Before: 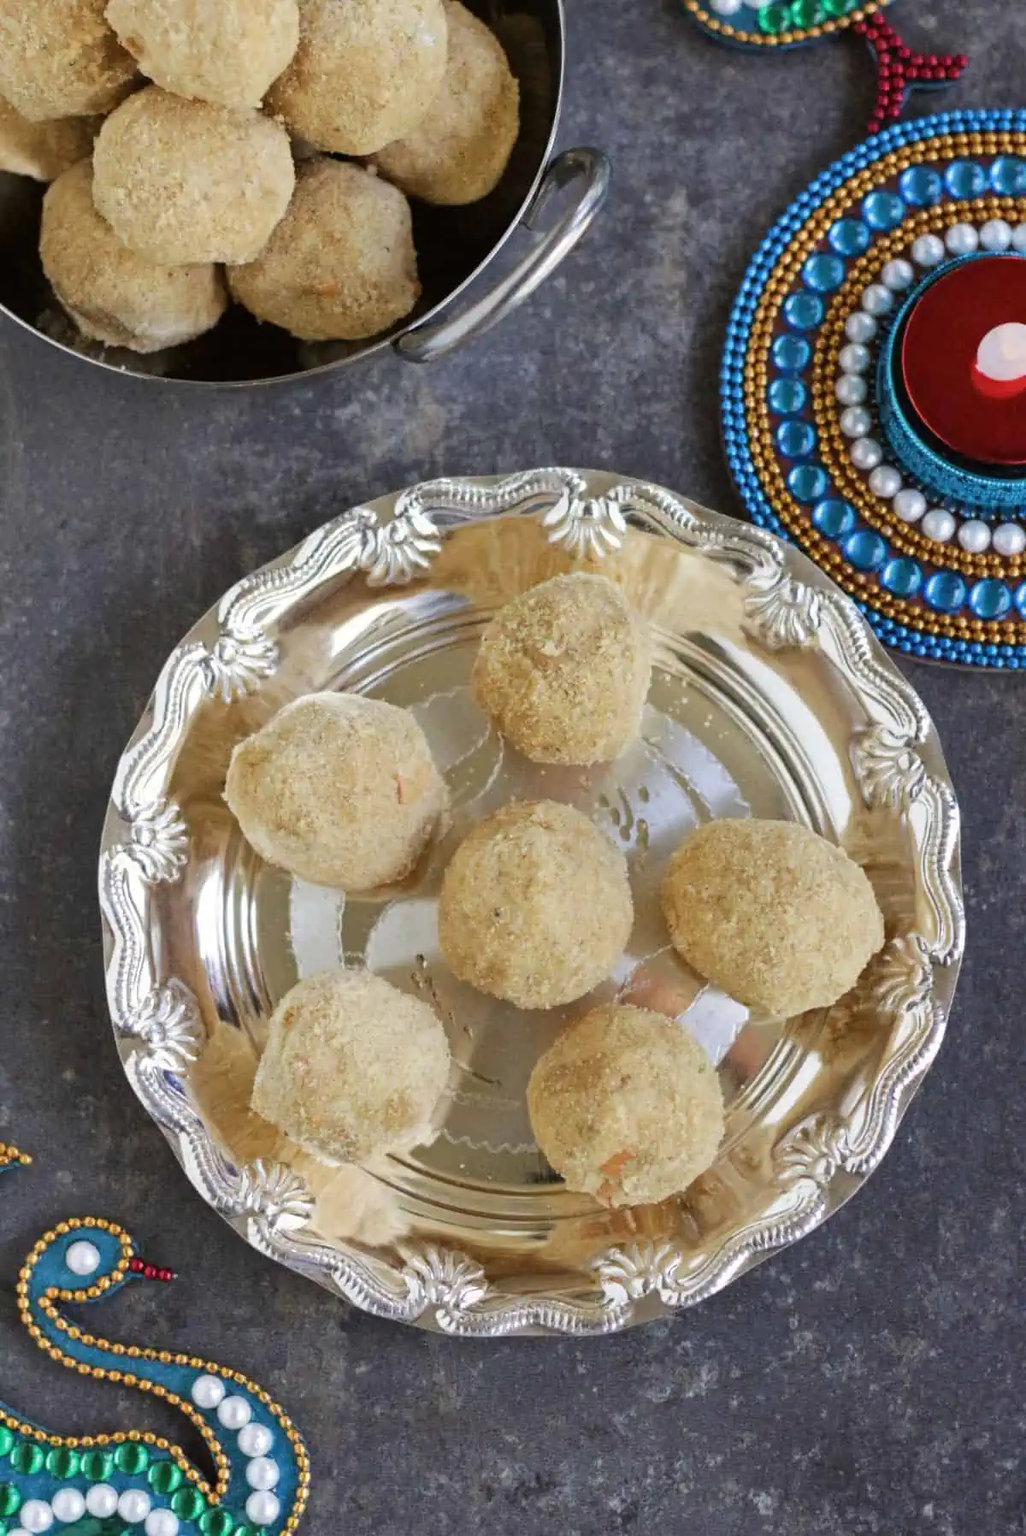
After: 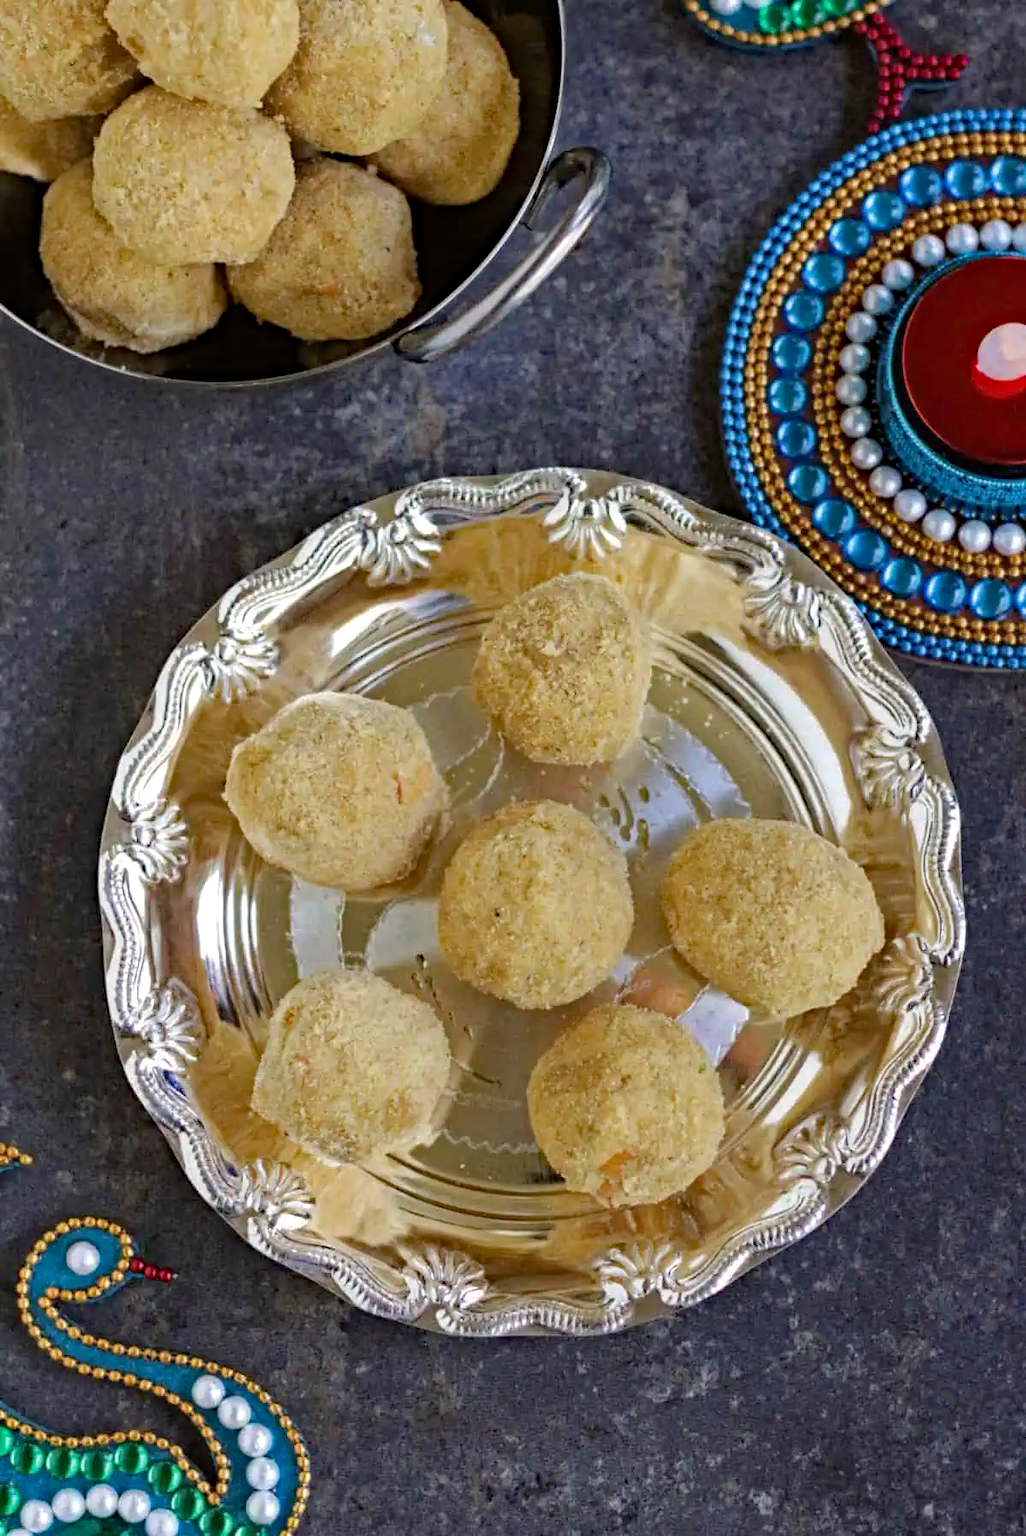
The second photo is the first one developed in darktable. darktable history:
haze removal: strength 0.521, distance 0.918, compatibility mode true, adaptive false
